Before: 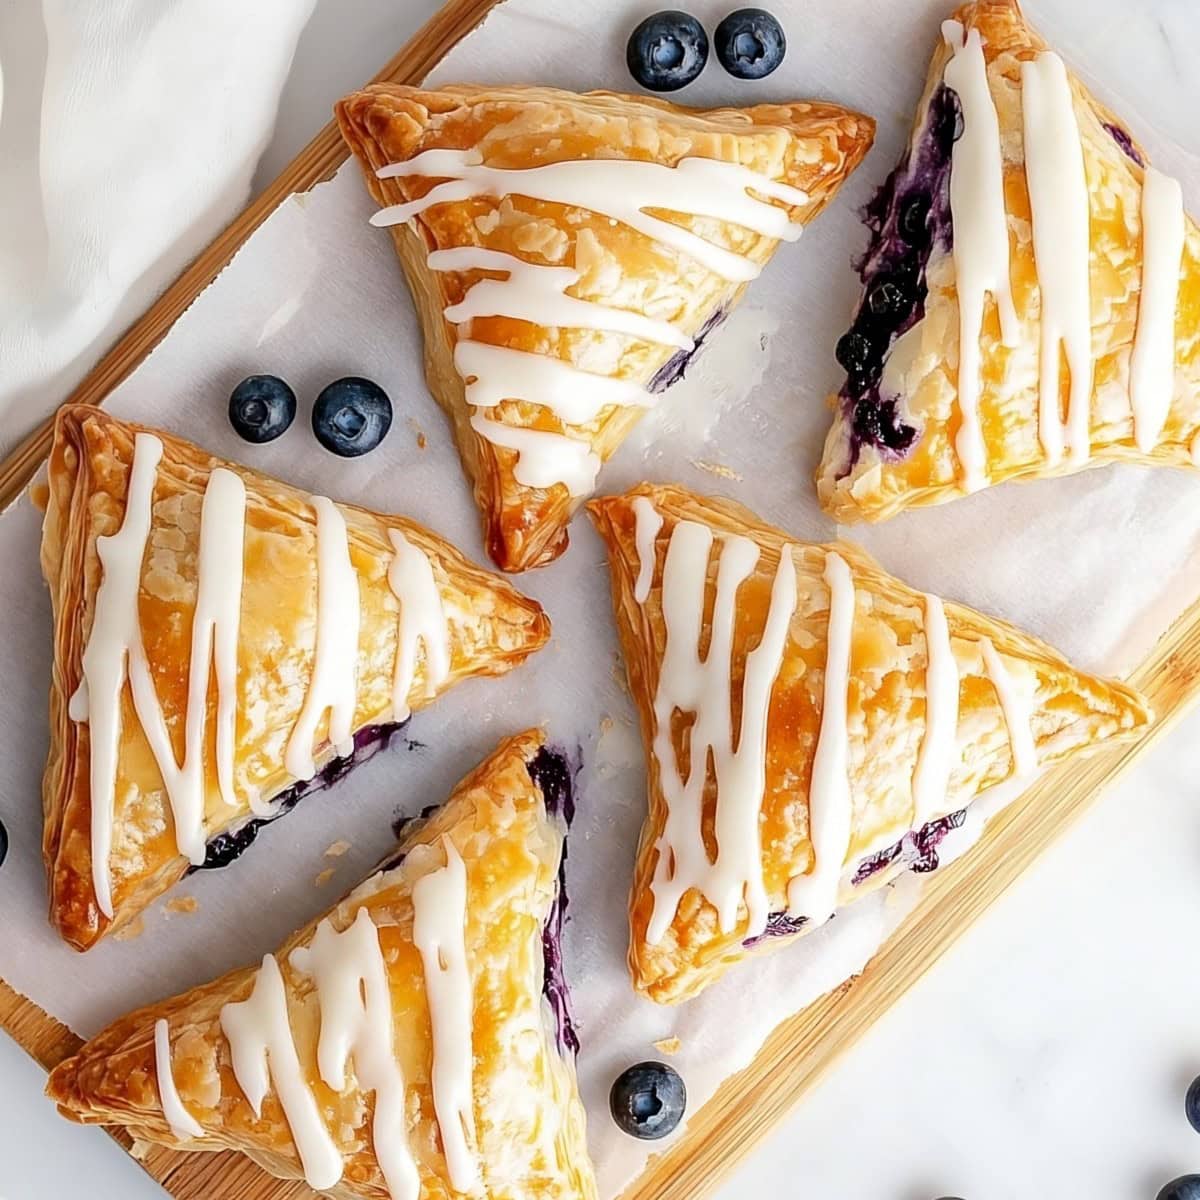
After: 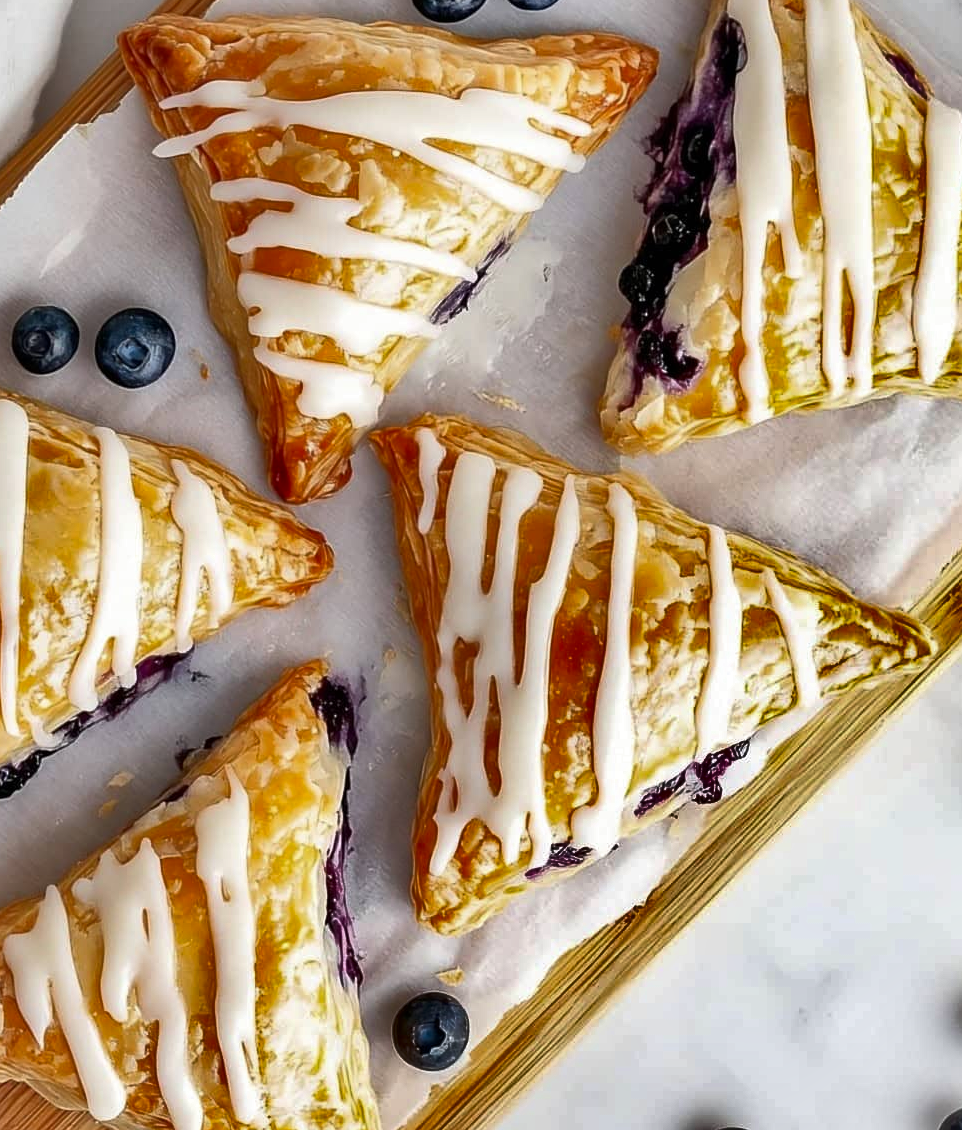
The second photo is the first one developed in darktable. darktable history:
shadows and highlights: radius 109.56, shadows 41.25, highlights -72.07, low approximation 0.01, soften with gaussian
crop and rotate: left 18.106%, top 5.807%, right 1.667%
